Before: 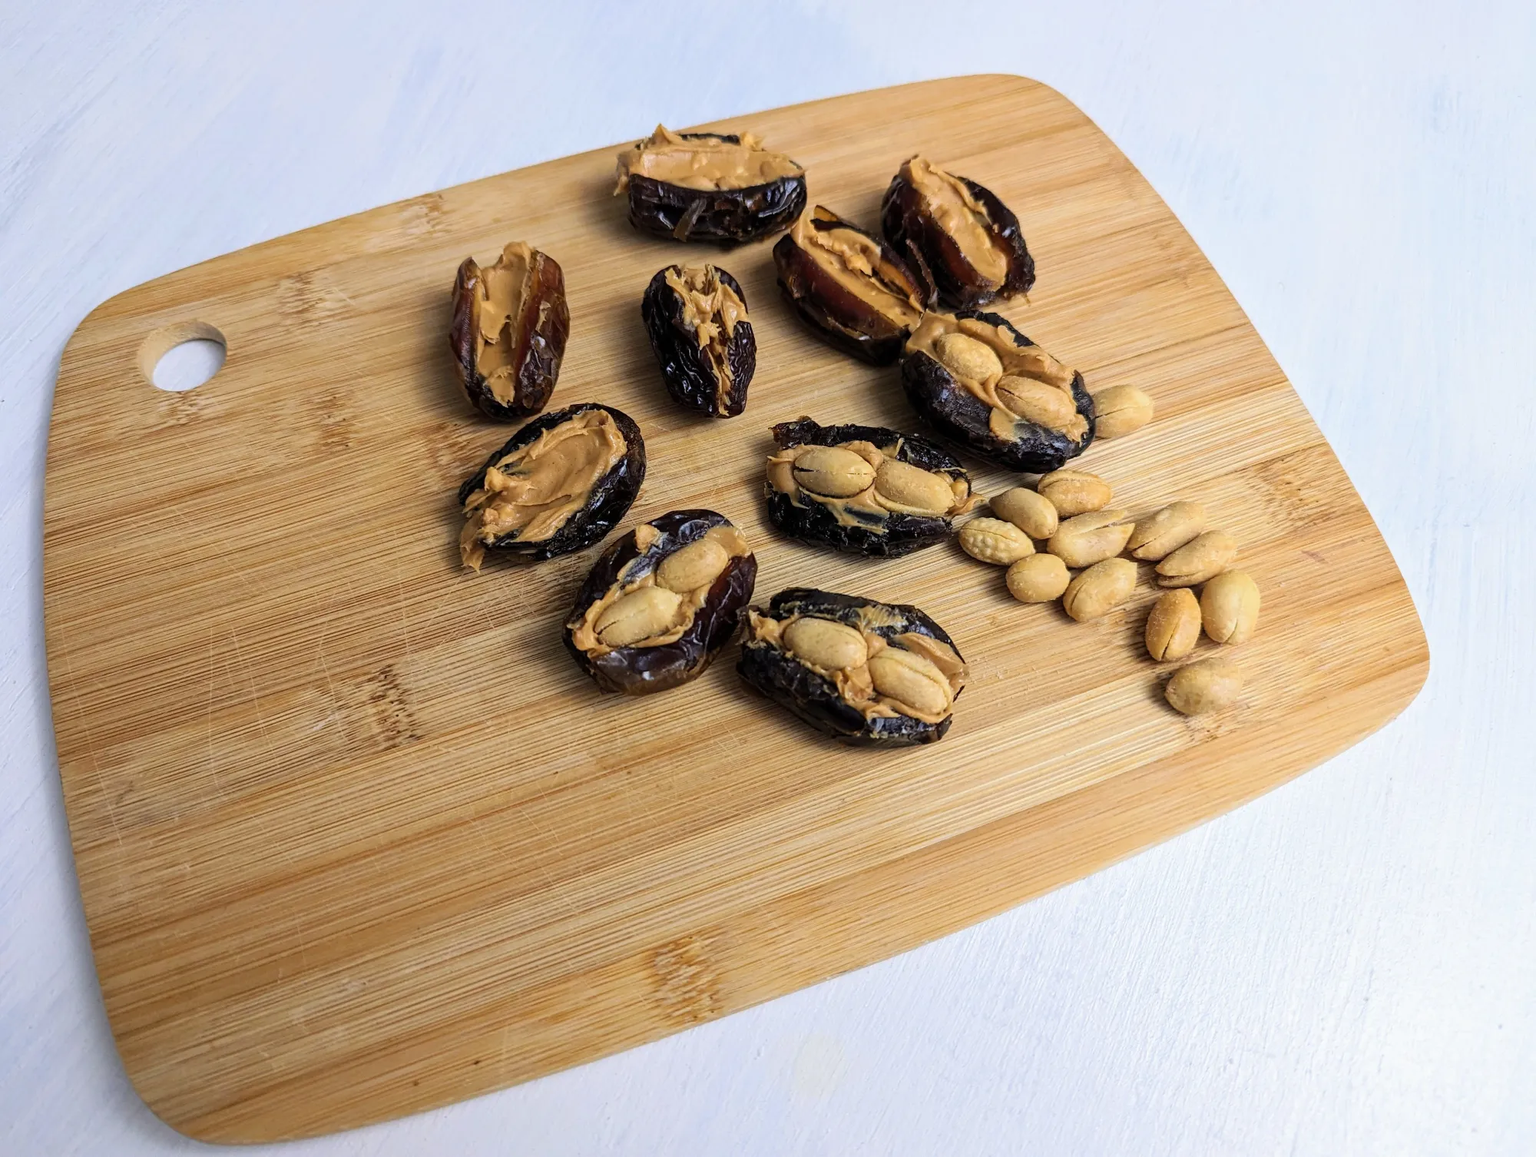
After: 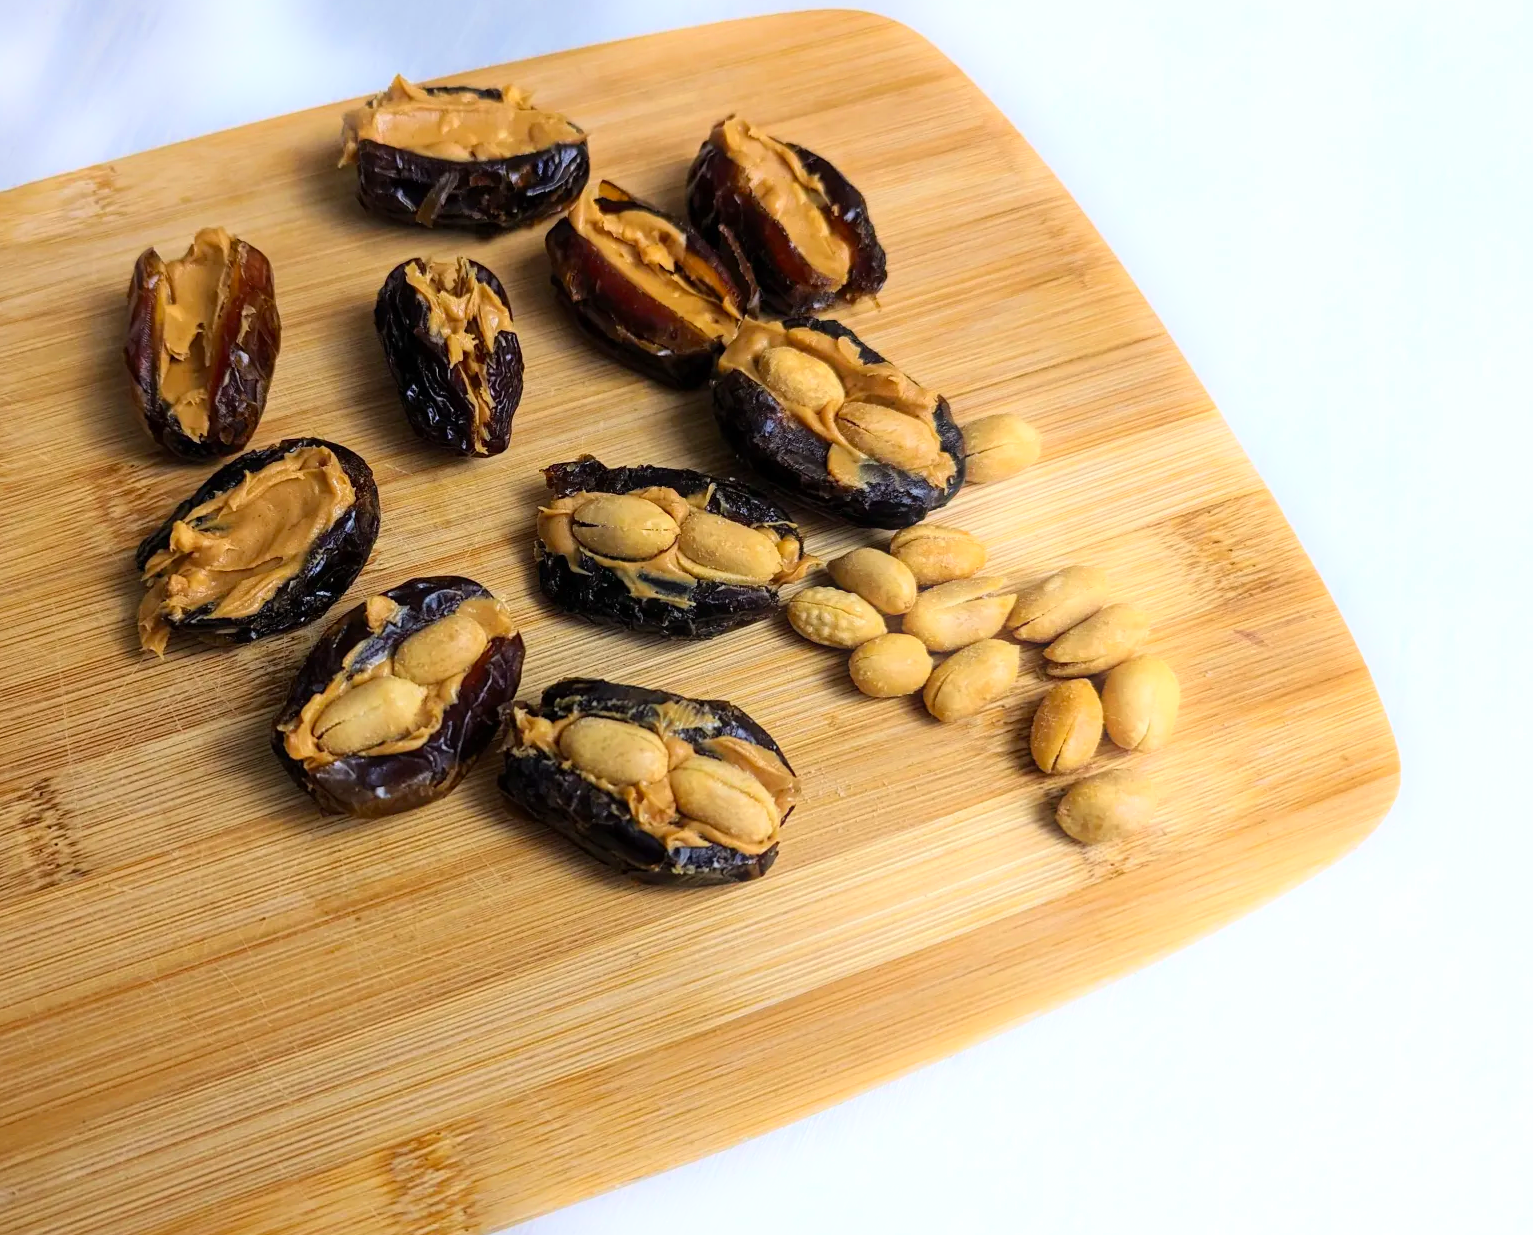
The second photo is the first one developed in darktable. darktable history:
crop: left 23.095%, top 5.827%, bottom 11.854%
bloom: size 5%, threshold 95%, strength 15%
color zones: curves: ch0 [(0, 0.613) (0.01, 0.613) (0.245, 0.448) (0.498, 0.529) (0.642, 0.665) (0.879, 0.777) (0.99, 0.613)]; ch1 [(0, 0) (0.143, 0) (0.286, 0) (0.429, 0) (0.571, 0) (0.714, 0) (0.857, 0)], mix -131.09%
